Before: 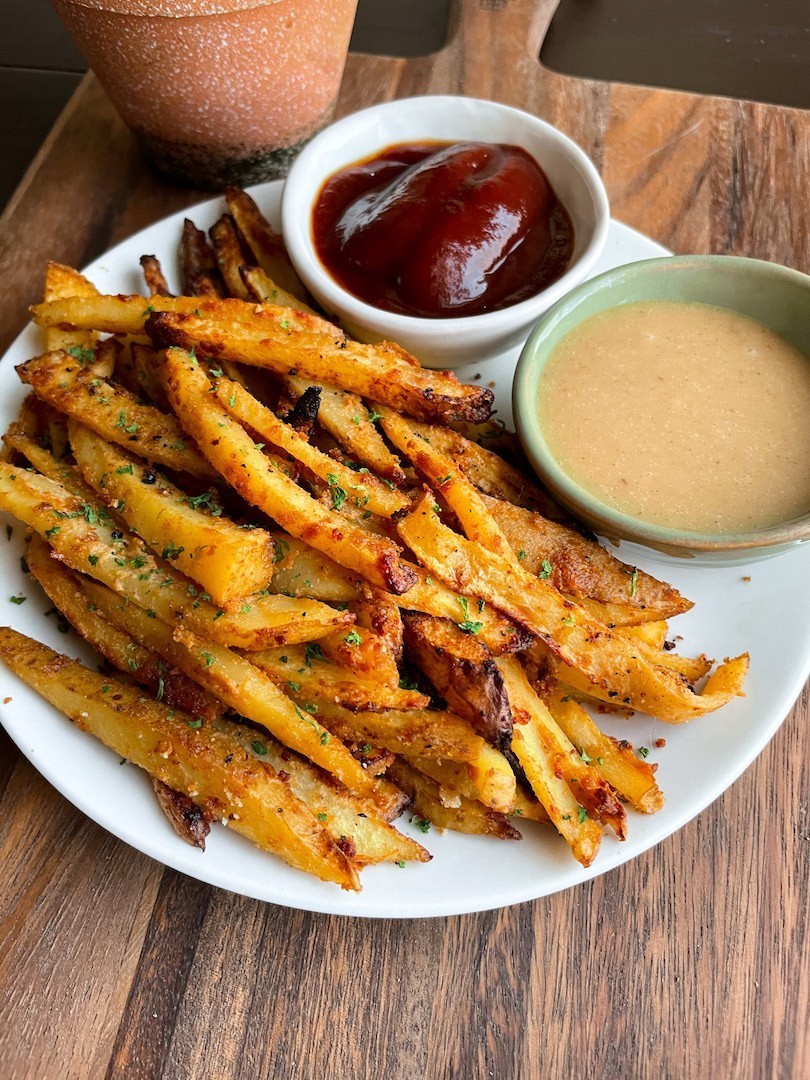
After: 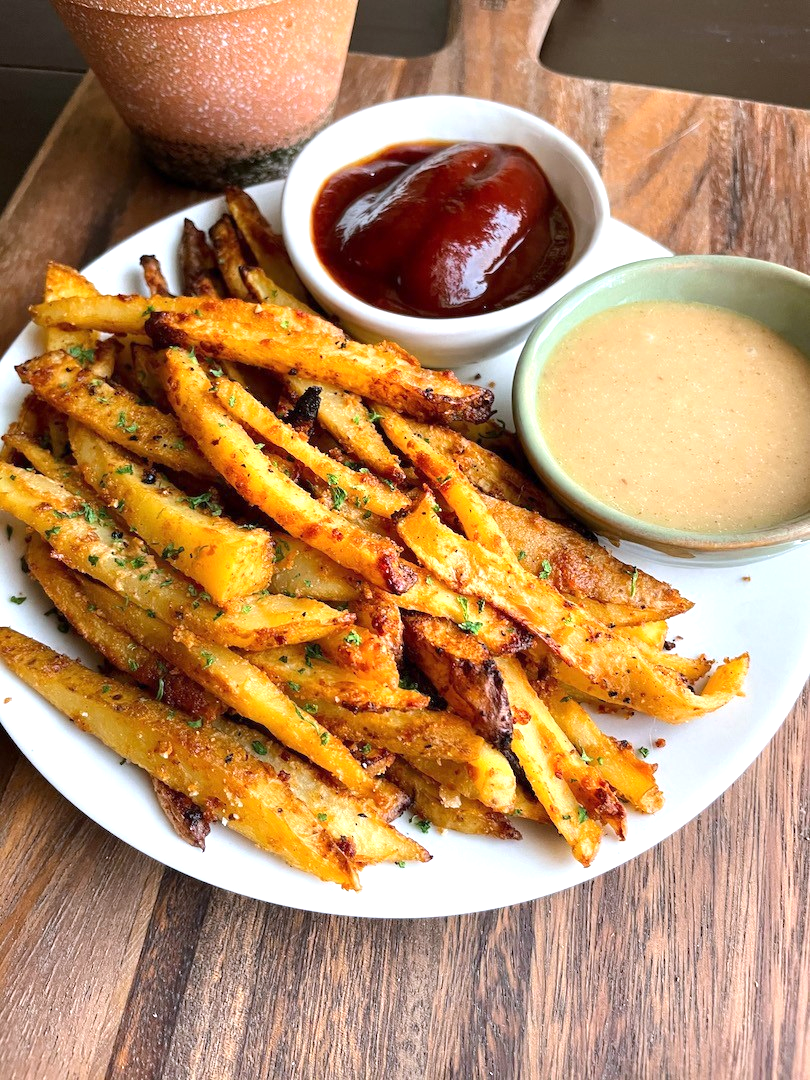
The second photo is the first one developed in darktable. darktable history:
white balance: red 0.984, blue 1.059
exposure: exposure 0.574 EV, compensate highlight preservation false
